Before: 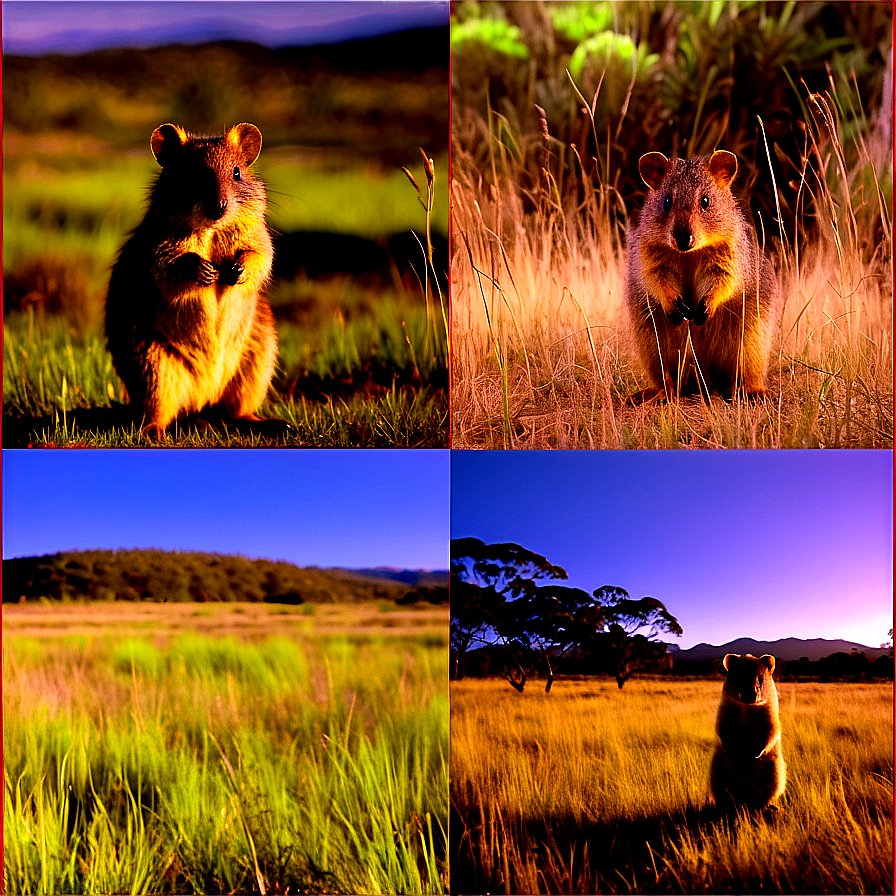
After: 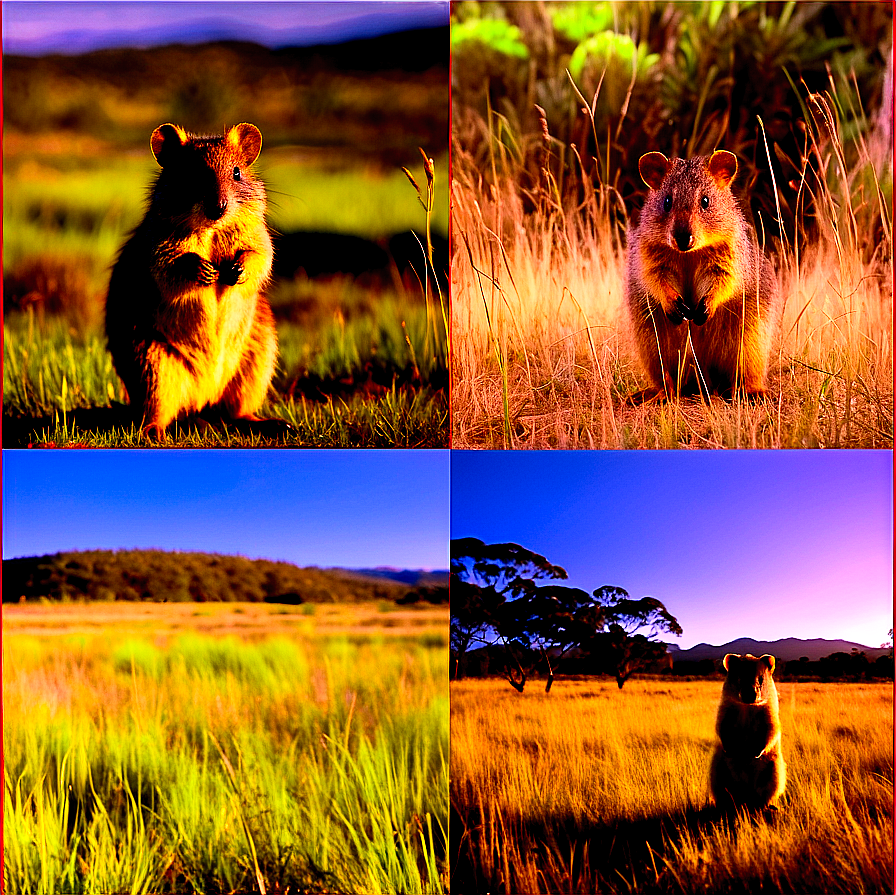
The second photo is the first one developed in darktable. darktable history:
crop: bottom 0.059%
contrast brightness saturation: contrast 0.202, brightness 0.16, saturation 0.225
